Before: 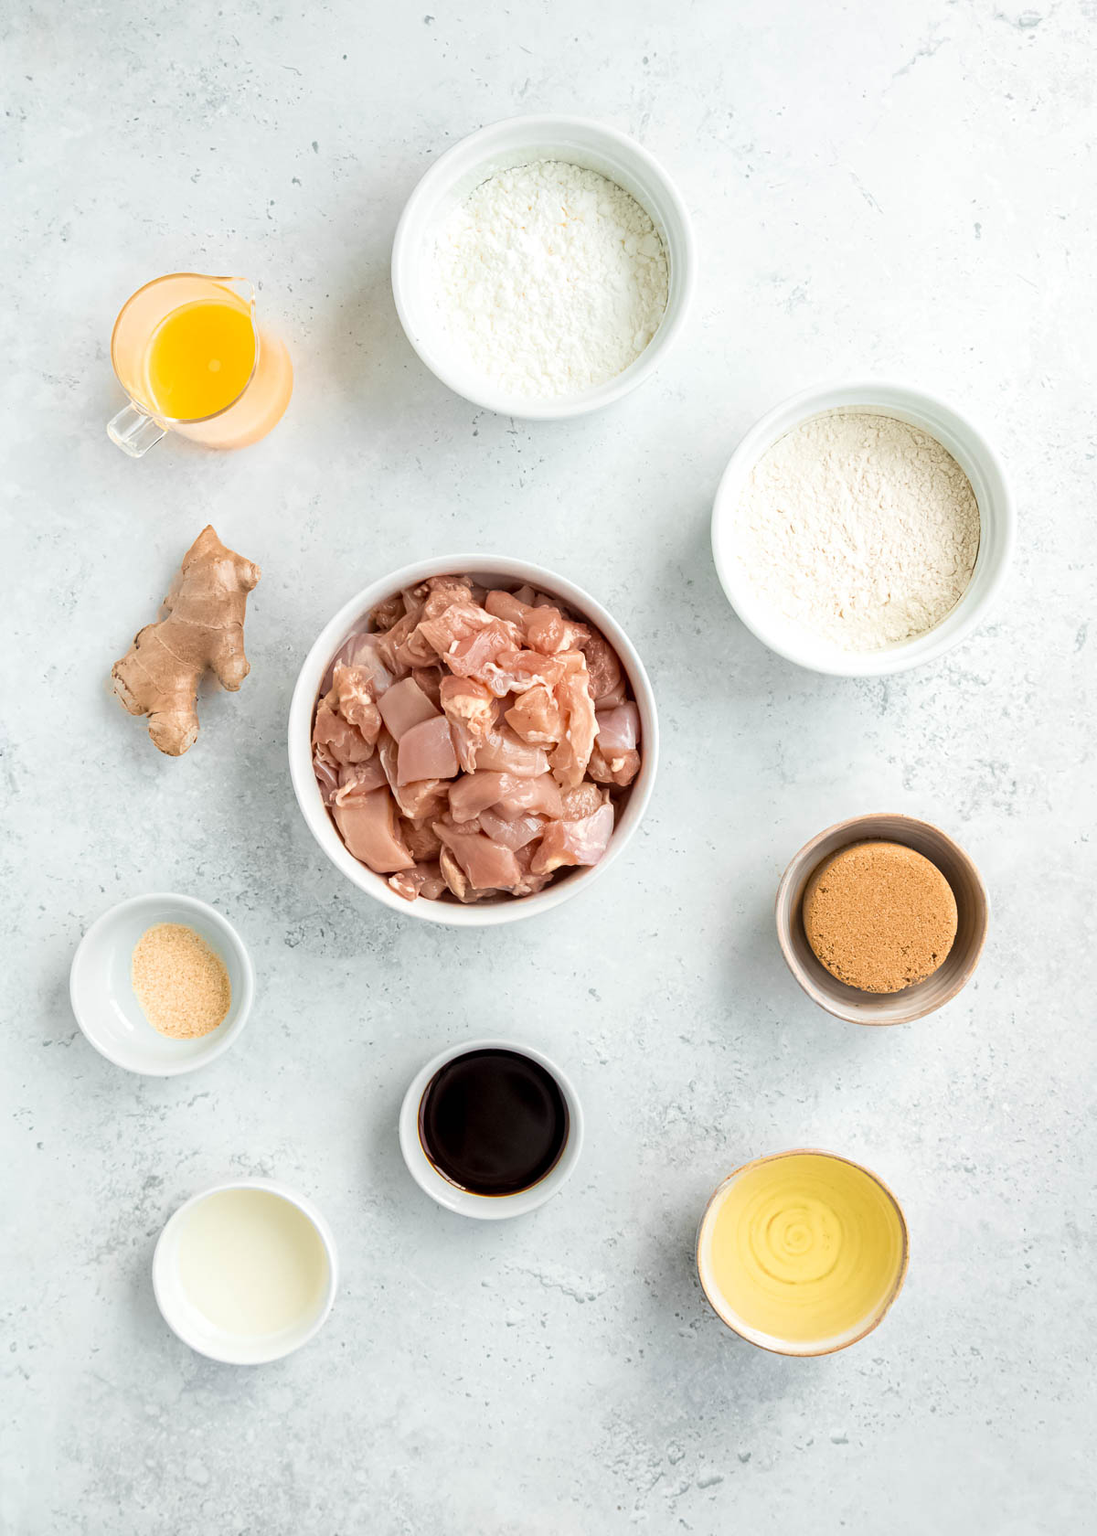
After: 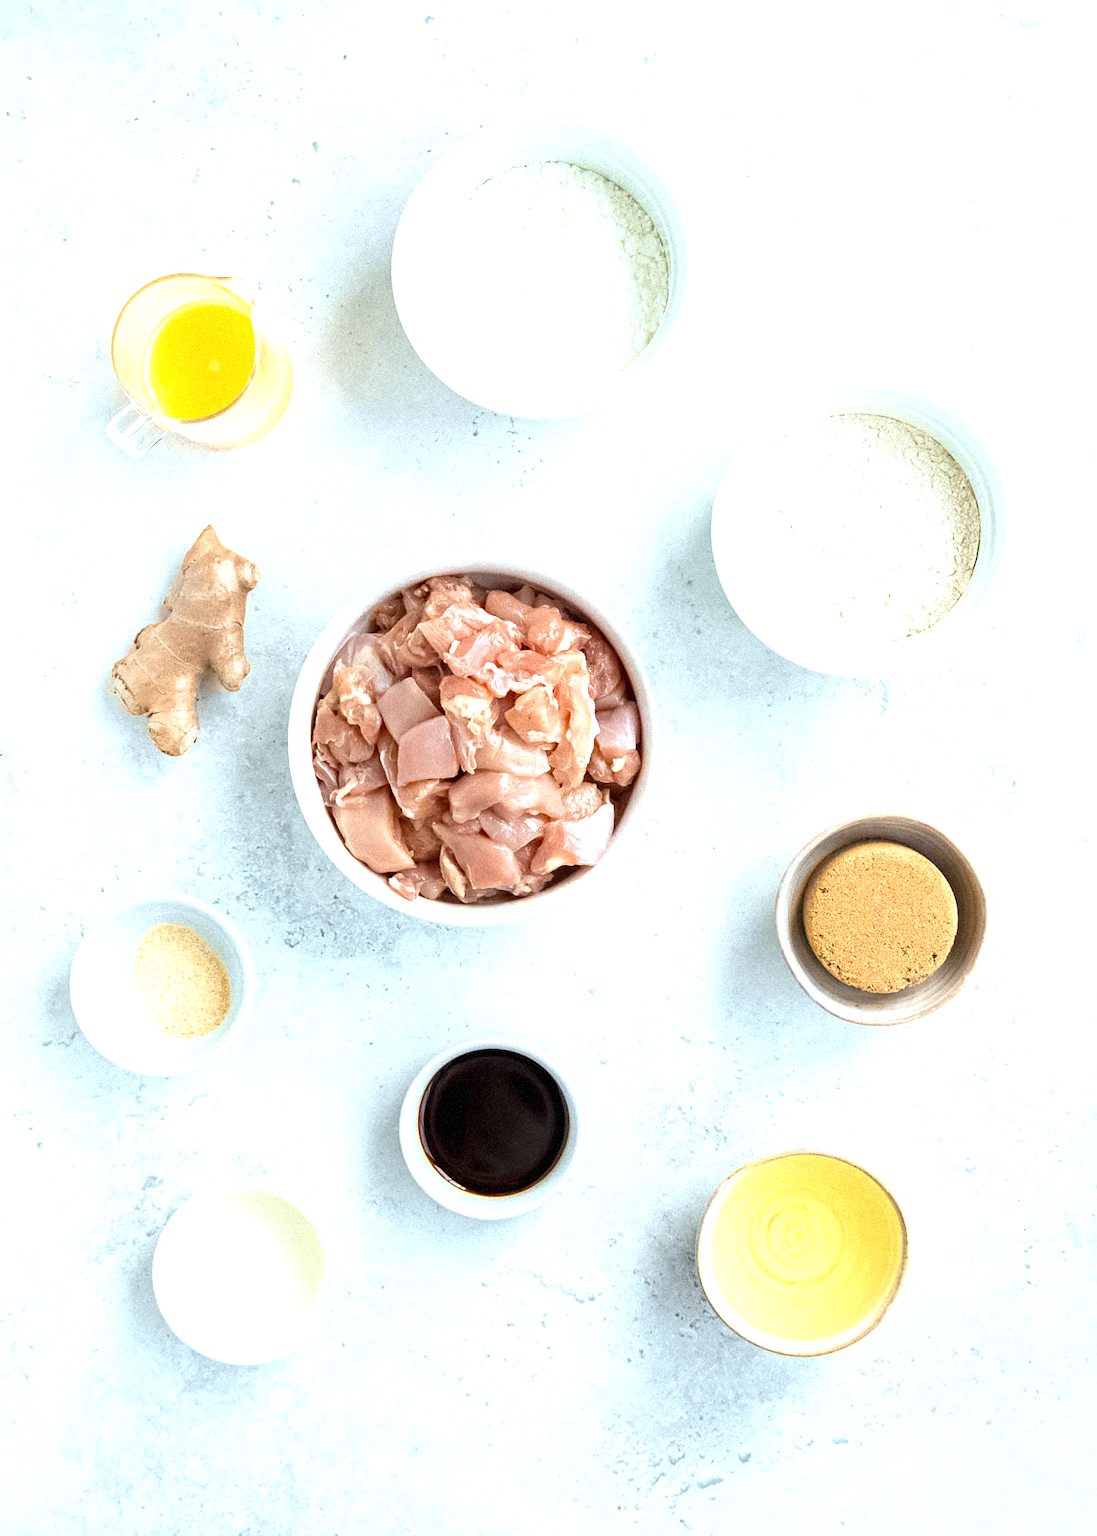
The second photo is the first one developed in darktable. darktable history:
white balance: red 0.925, blue 1.046
exposure: black level correction 0, exposure 0.7 EV, compensate exposure bias true, compensate highlight preservation false
grain: mid-tones bias 0%
